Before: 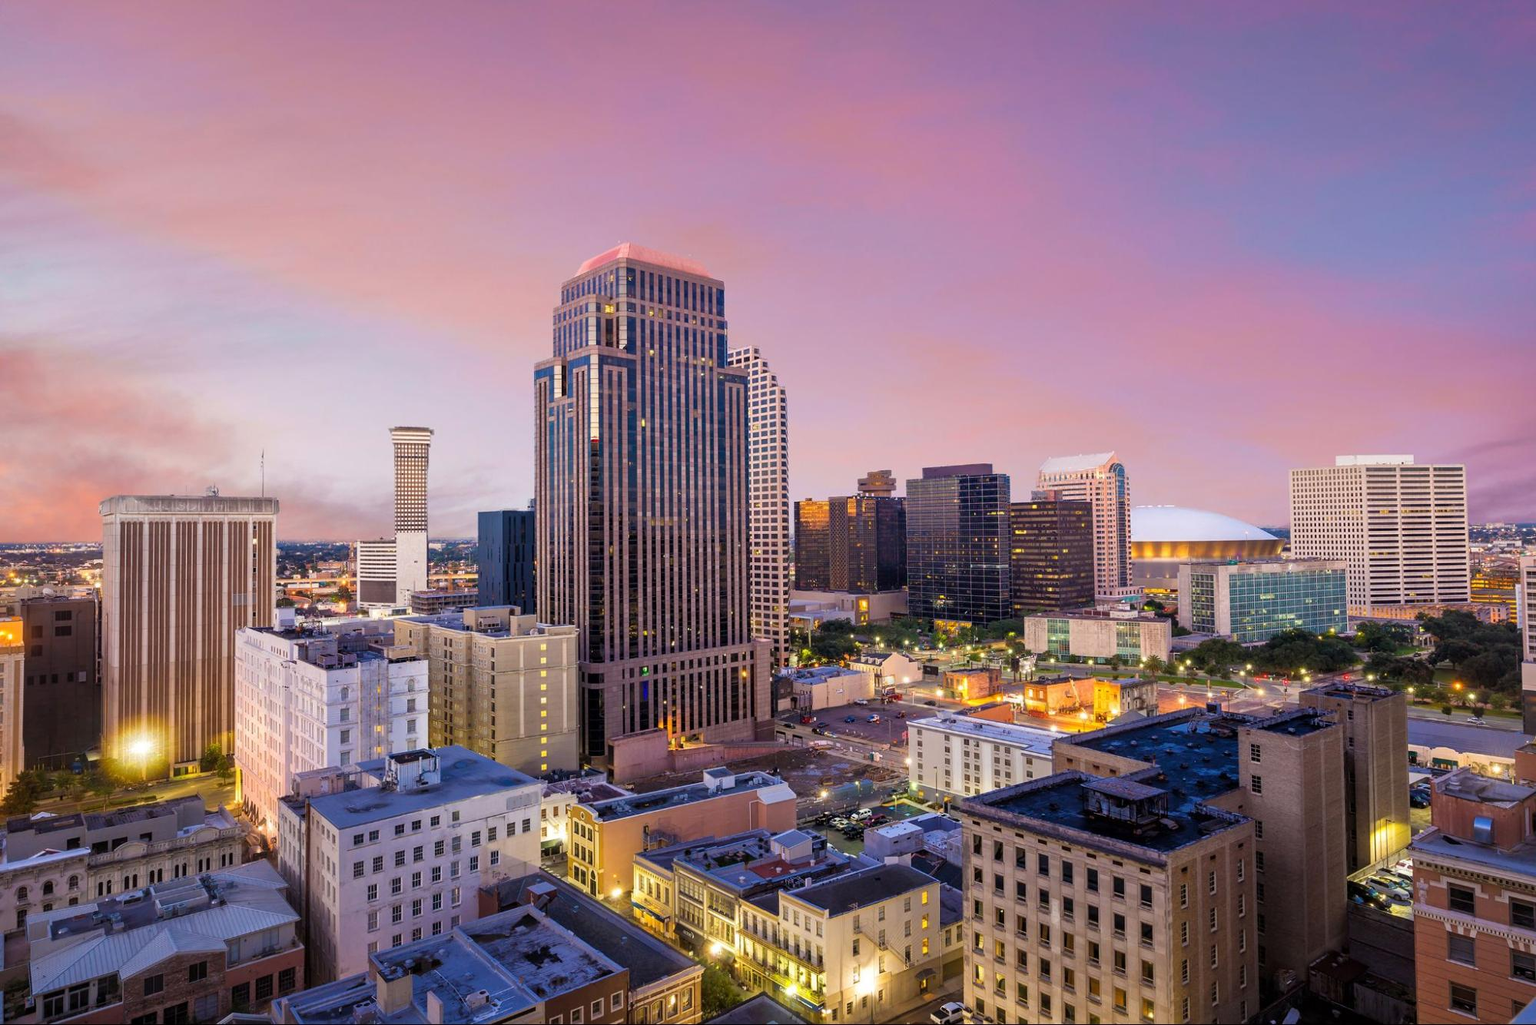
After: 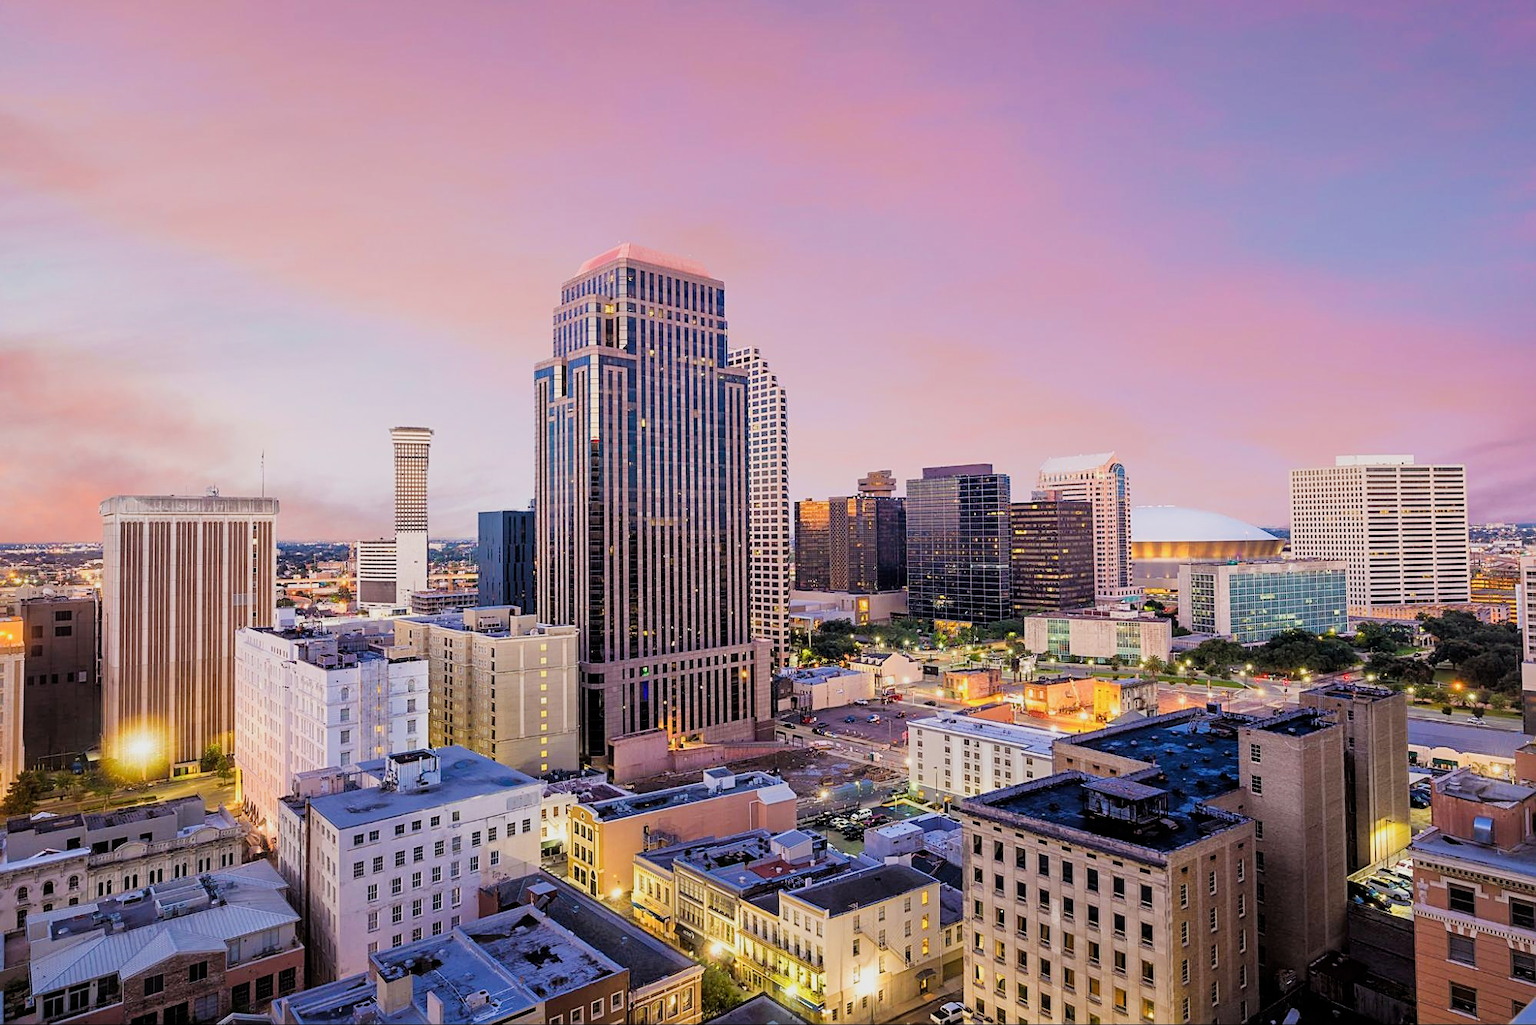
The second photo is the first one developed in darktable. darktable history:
sharpen: on, module defaults
filmic rgb: black relative exposure -7.65 EV, white relative exposure 4.56 EV, hardness 3.61
exposure: exposure 0.6 EV, compensate highlight preservation false
